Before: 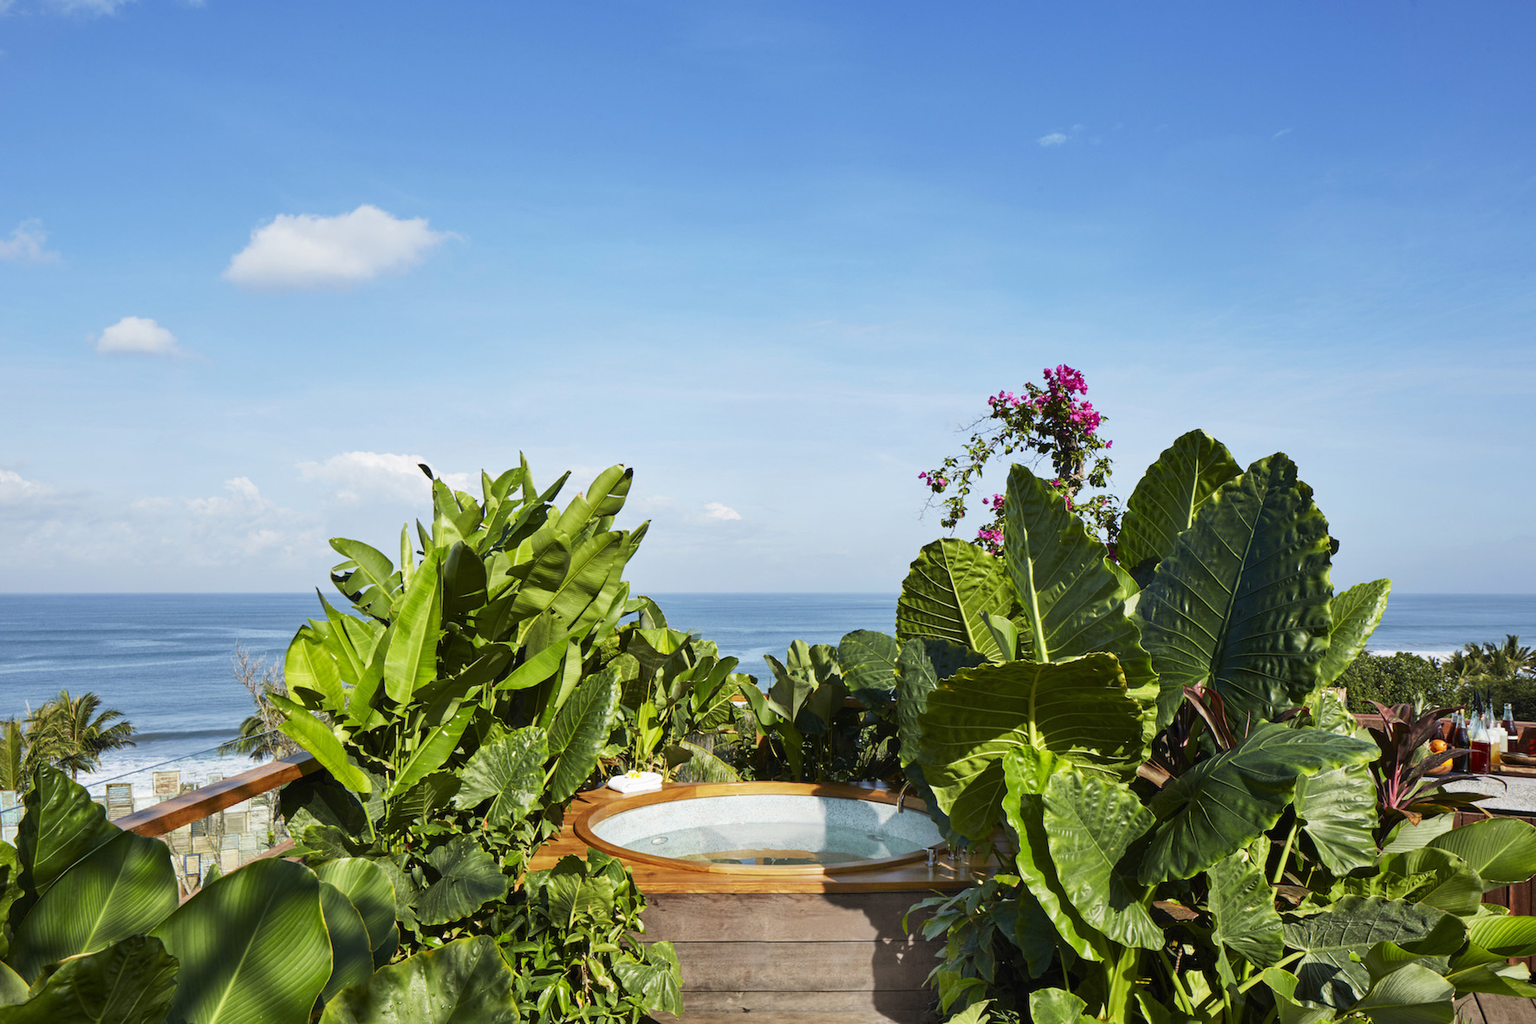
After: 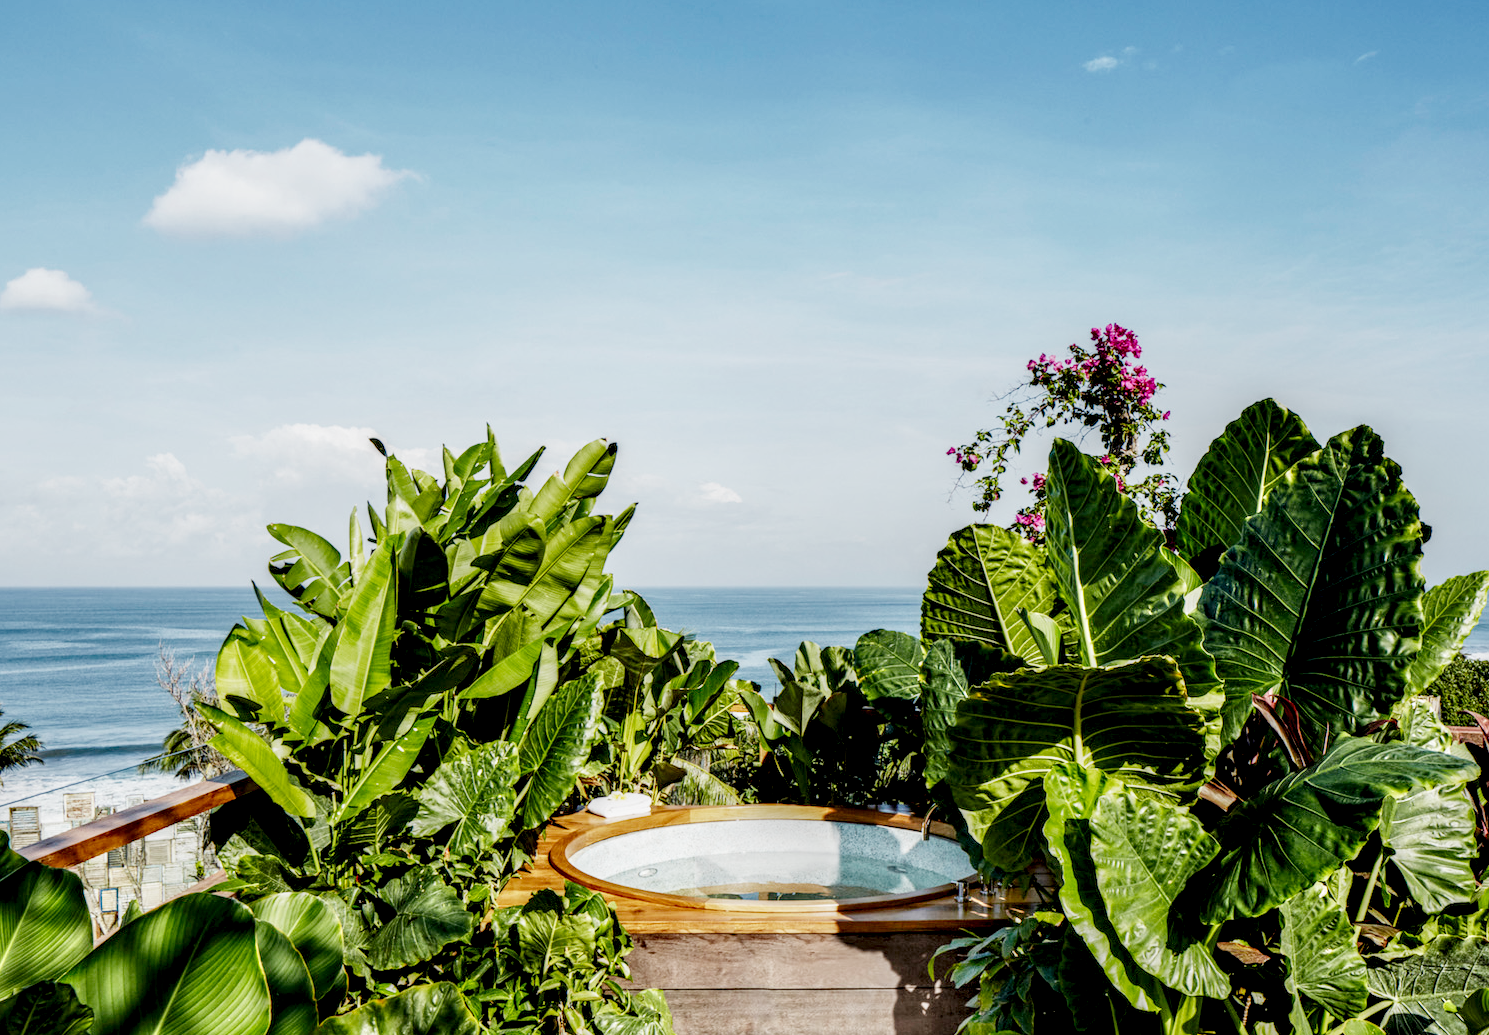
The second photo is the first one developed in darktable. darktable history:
filmic rgb: black relative exposure -6.87 EV, white relative exposure 5.92 EV, hardness 2.69, preserve chrominance no, color science v4 (2020), contrast in shadows soft
local contrast: highlights 18%, detail 188%
exposure: black level correction 0, exposure 0.69 EV, compensate highlight preservation false
crop: left 6.426%, top 8.268%, right 9.541%, bottom 4.054%
